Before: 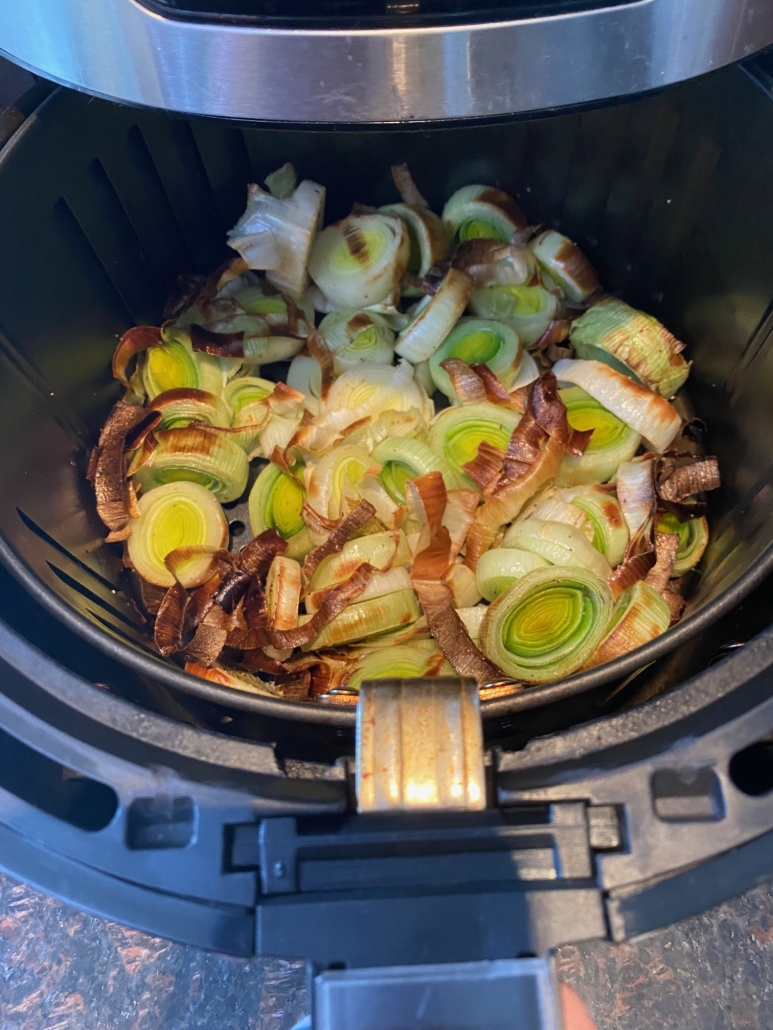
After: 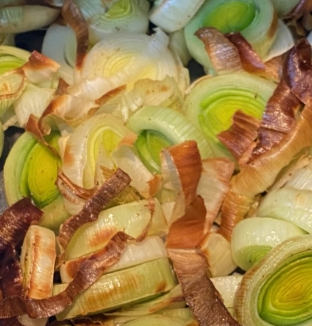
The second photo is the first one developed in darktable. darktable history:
crop: left 31.783%, top 32.138%, right 27.758%, bottom 36.156%
